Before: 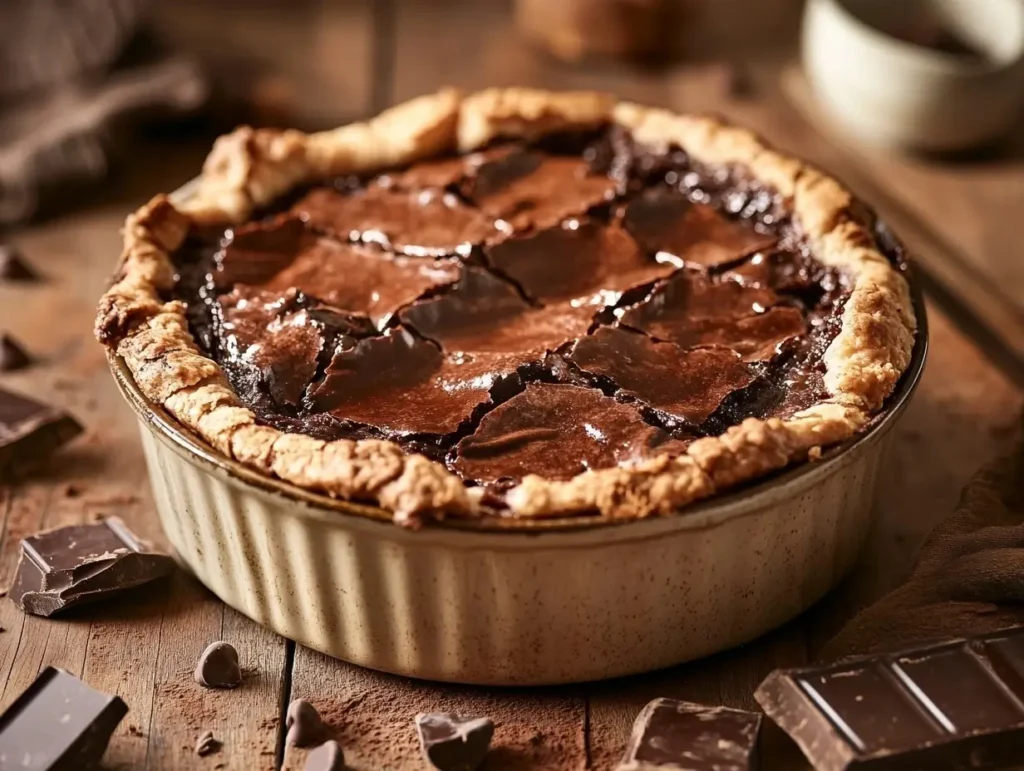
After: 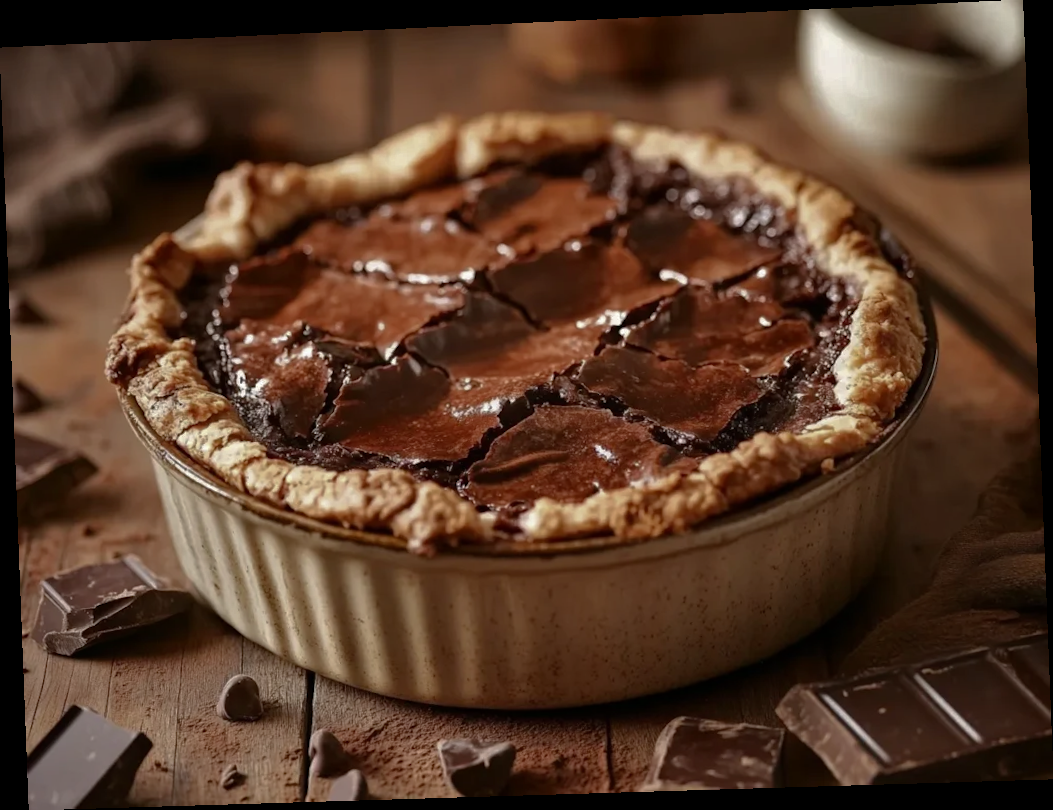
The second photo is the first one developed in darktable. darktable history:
rgb curve: mode RGB, independent channels
base curve: curves: ch0 [(0, 0) (0.826, 0.587) (1, 1)]
rotate and perspective: rotation -2.22°, lens shift (horizontal) -0.022, automatic cropping off
